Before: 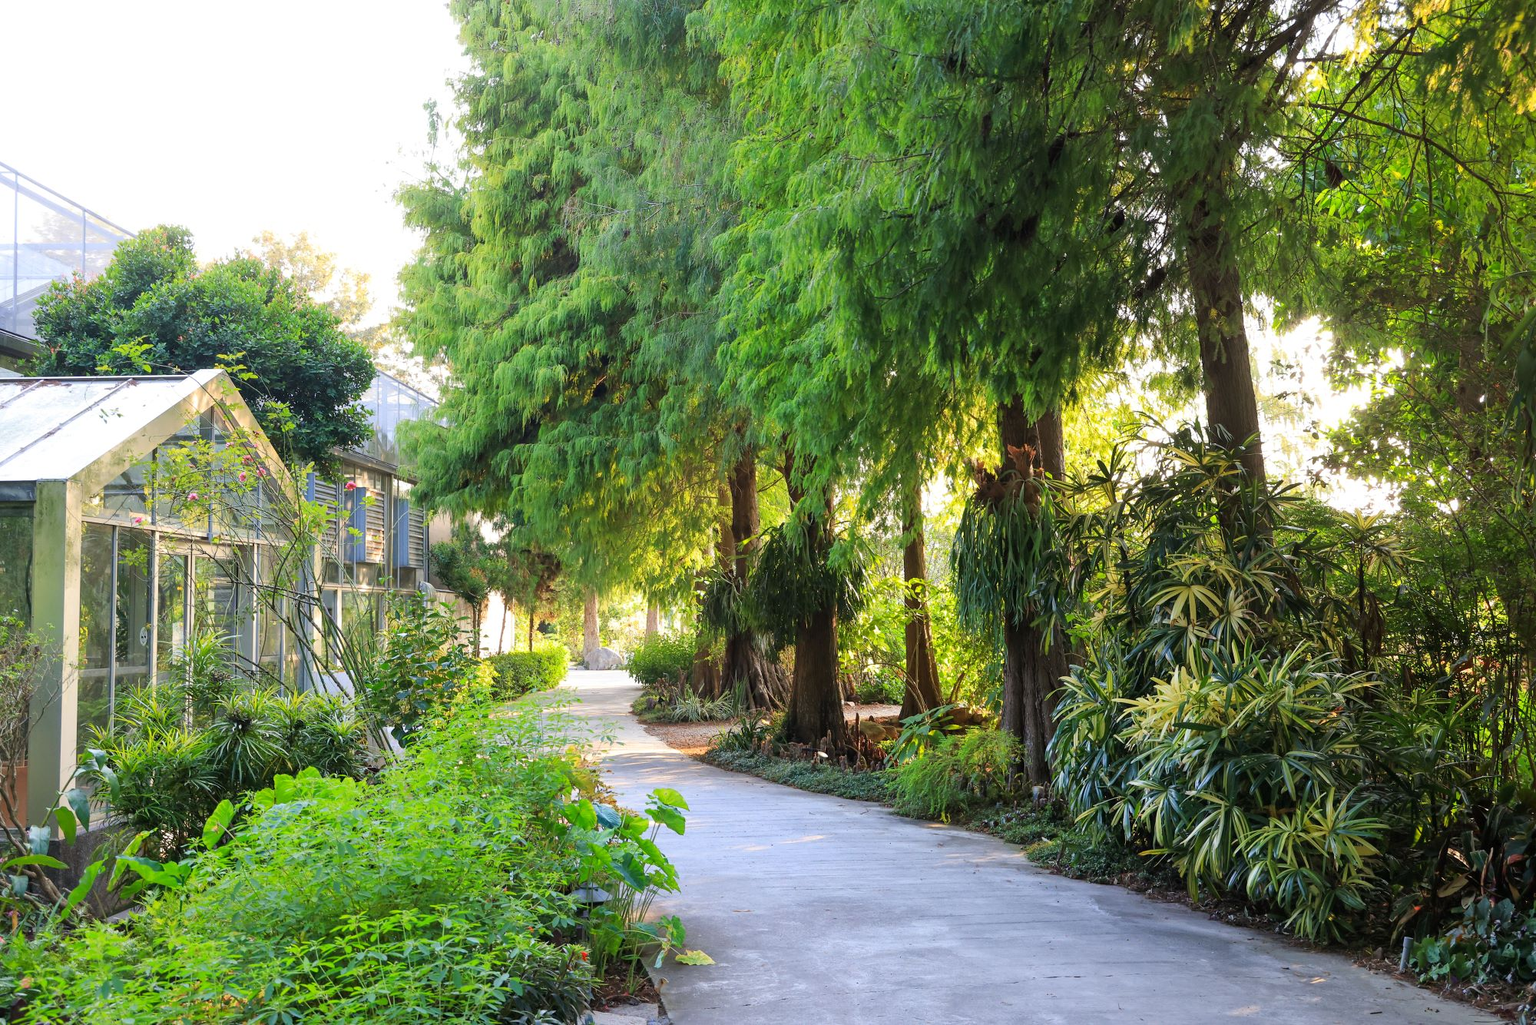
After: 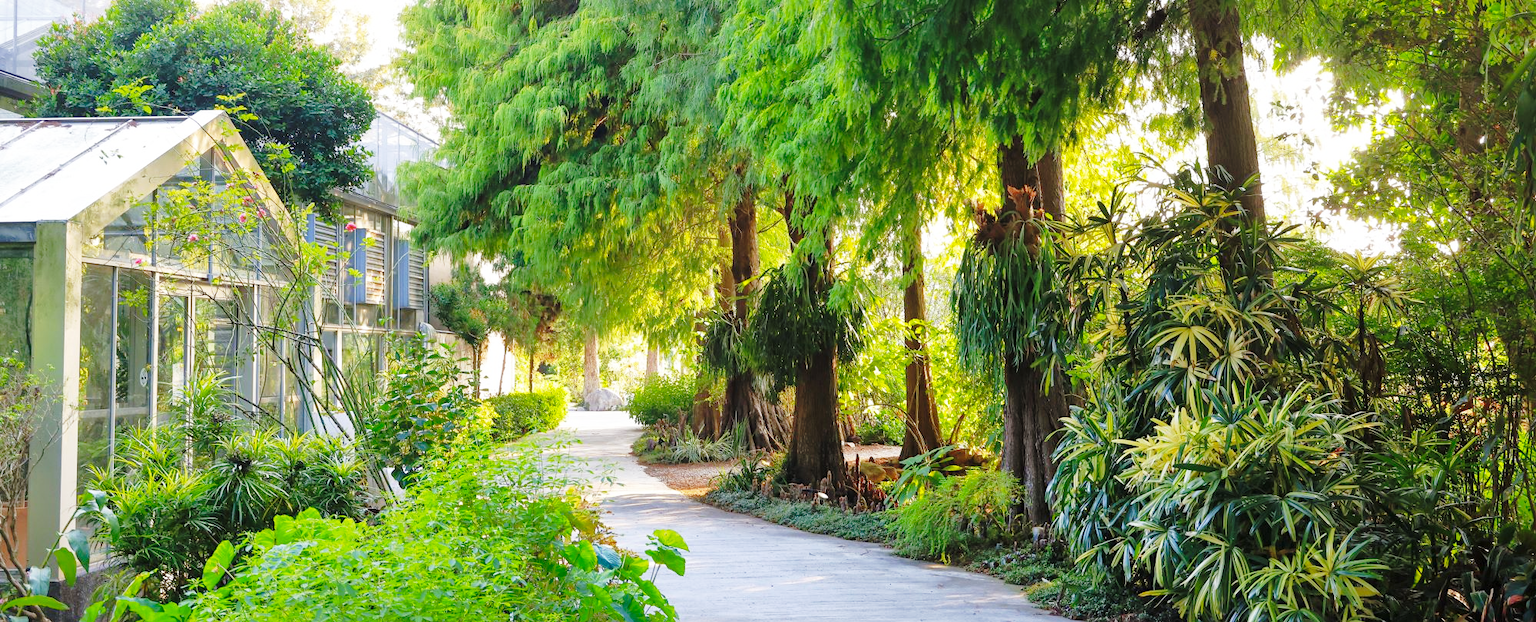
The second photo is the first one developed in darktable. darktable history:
shadows and highlights: shadows 39.79, highlights -59.74
crop and rotate: top 25.28%, bottom 13.985%
color balance rgb: perceptual saturation grading › global saturation 0.789%
base curve: curves: ch0 [(0, 0) (0.028, 0.03) (0.121, 0.232) (0.46, 0.748) (0.859, 0.968) (1, 1)], exposure shift 0.01, preserve colors none
